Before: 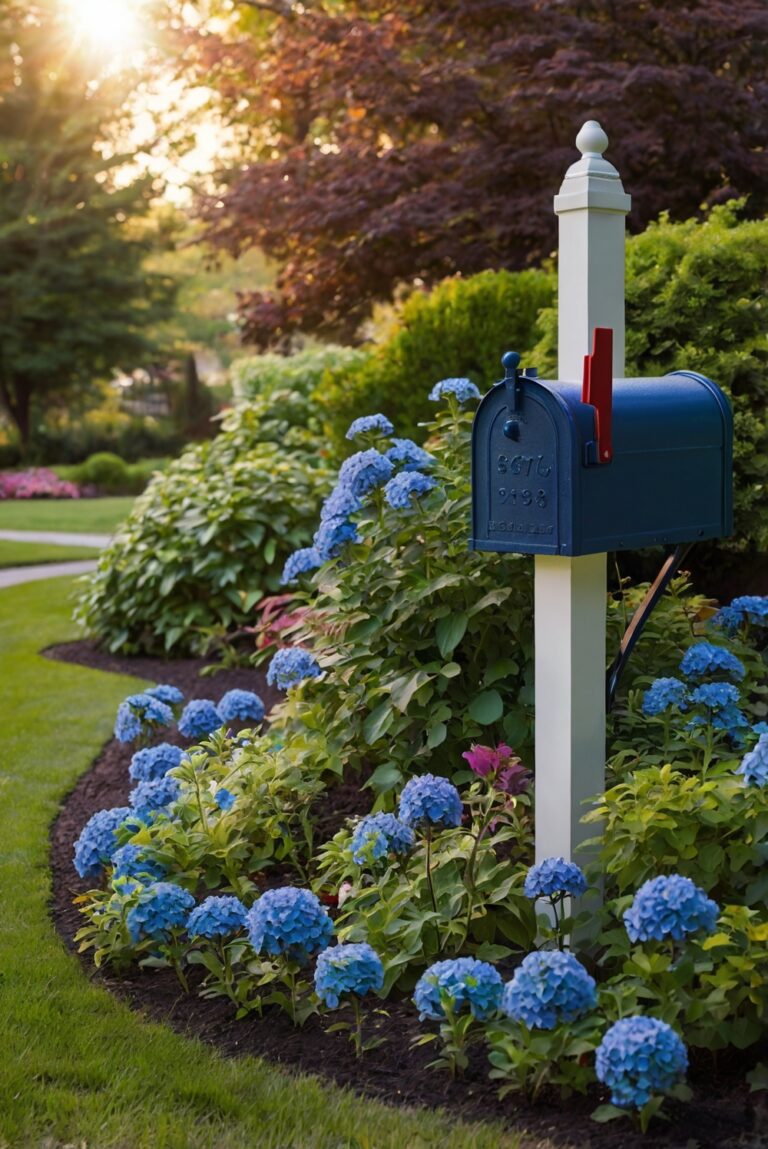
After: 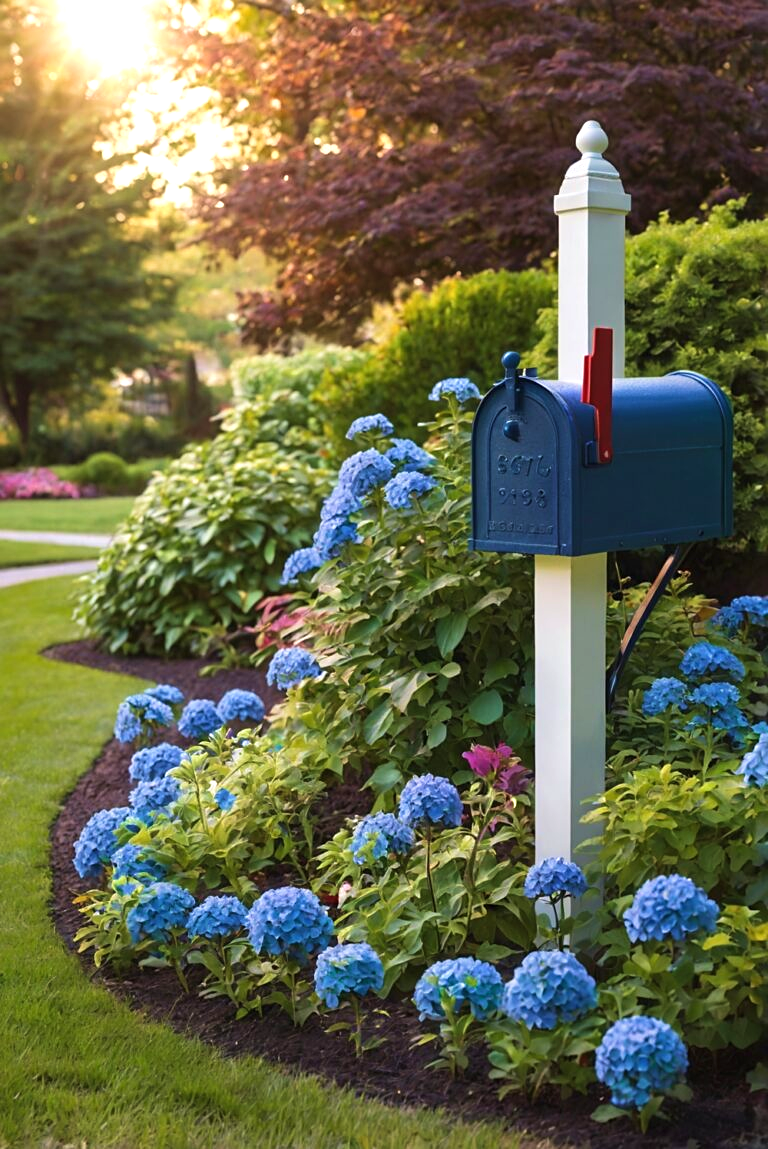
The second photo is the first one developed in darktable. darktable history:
velvia: on, module defaults
sharpen: amount 0.218
exposure: black level correction -0.002, exposure 0.539 EV, compensate highlight preservation false
